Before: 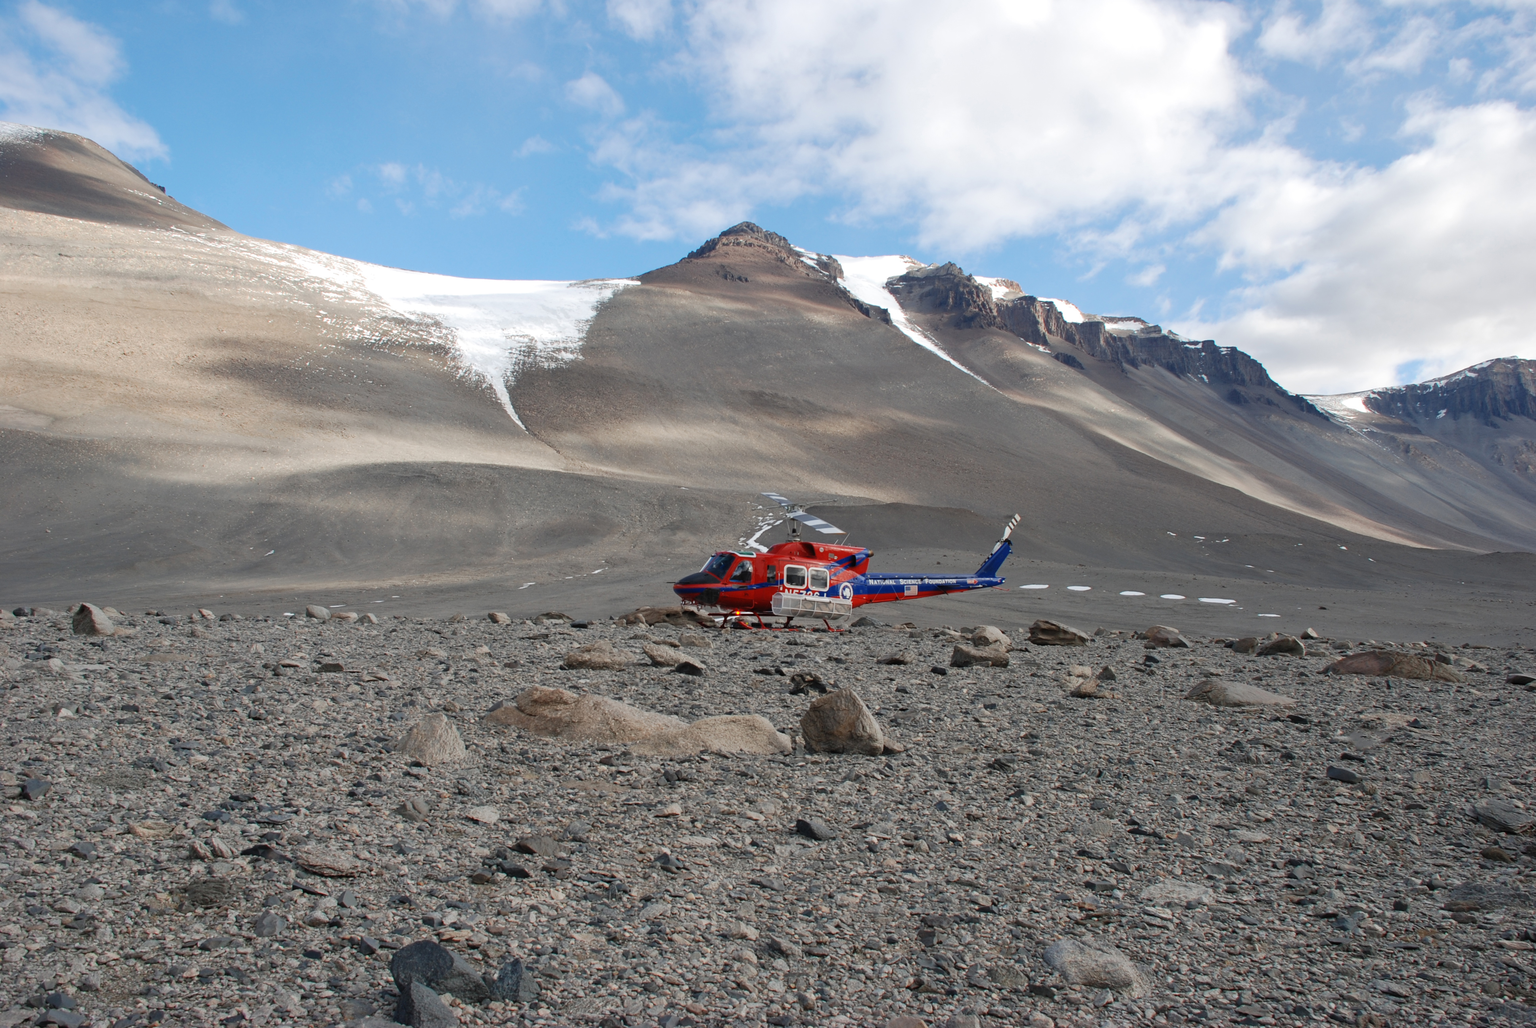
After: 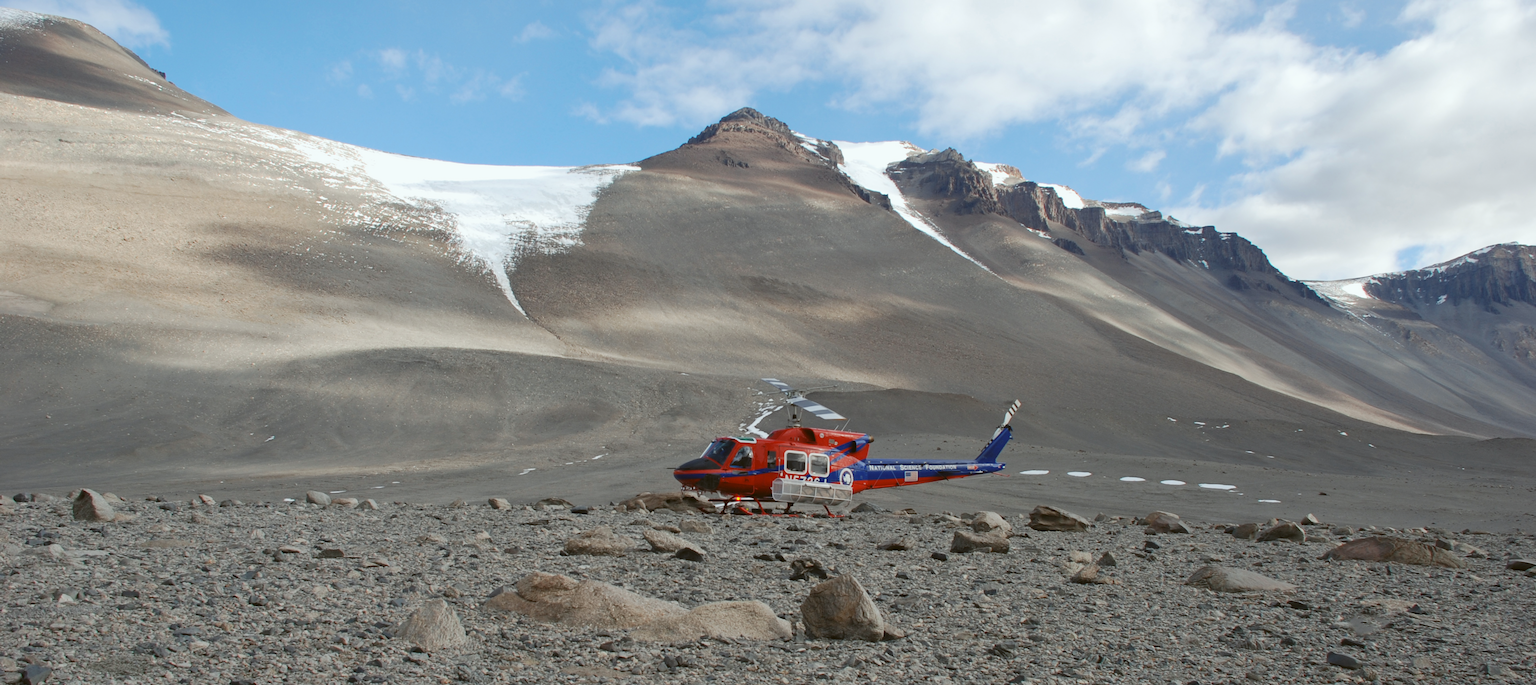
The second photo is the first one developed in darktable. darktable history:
crop: top 11.166%, bottom 22.168%
color balance: lift [1.004, 1.002, 1.002, 0.998], gamma [1, 1.007, 1.002, 0.993], gain [1, 0.977, 1.013, 1.023], contrast -3.64%
